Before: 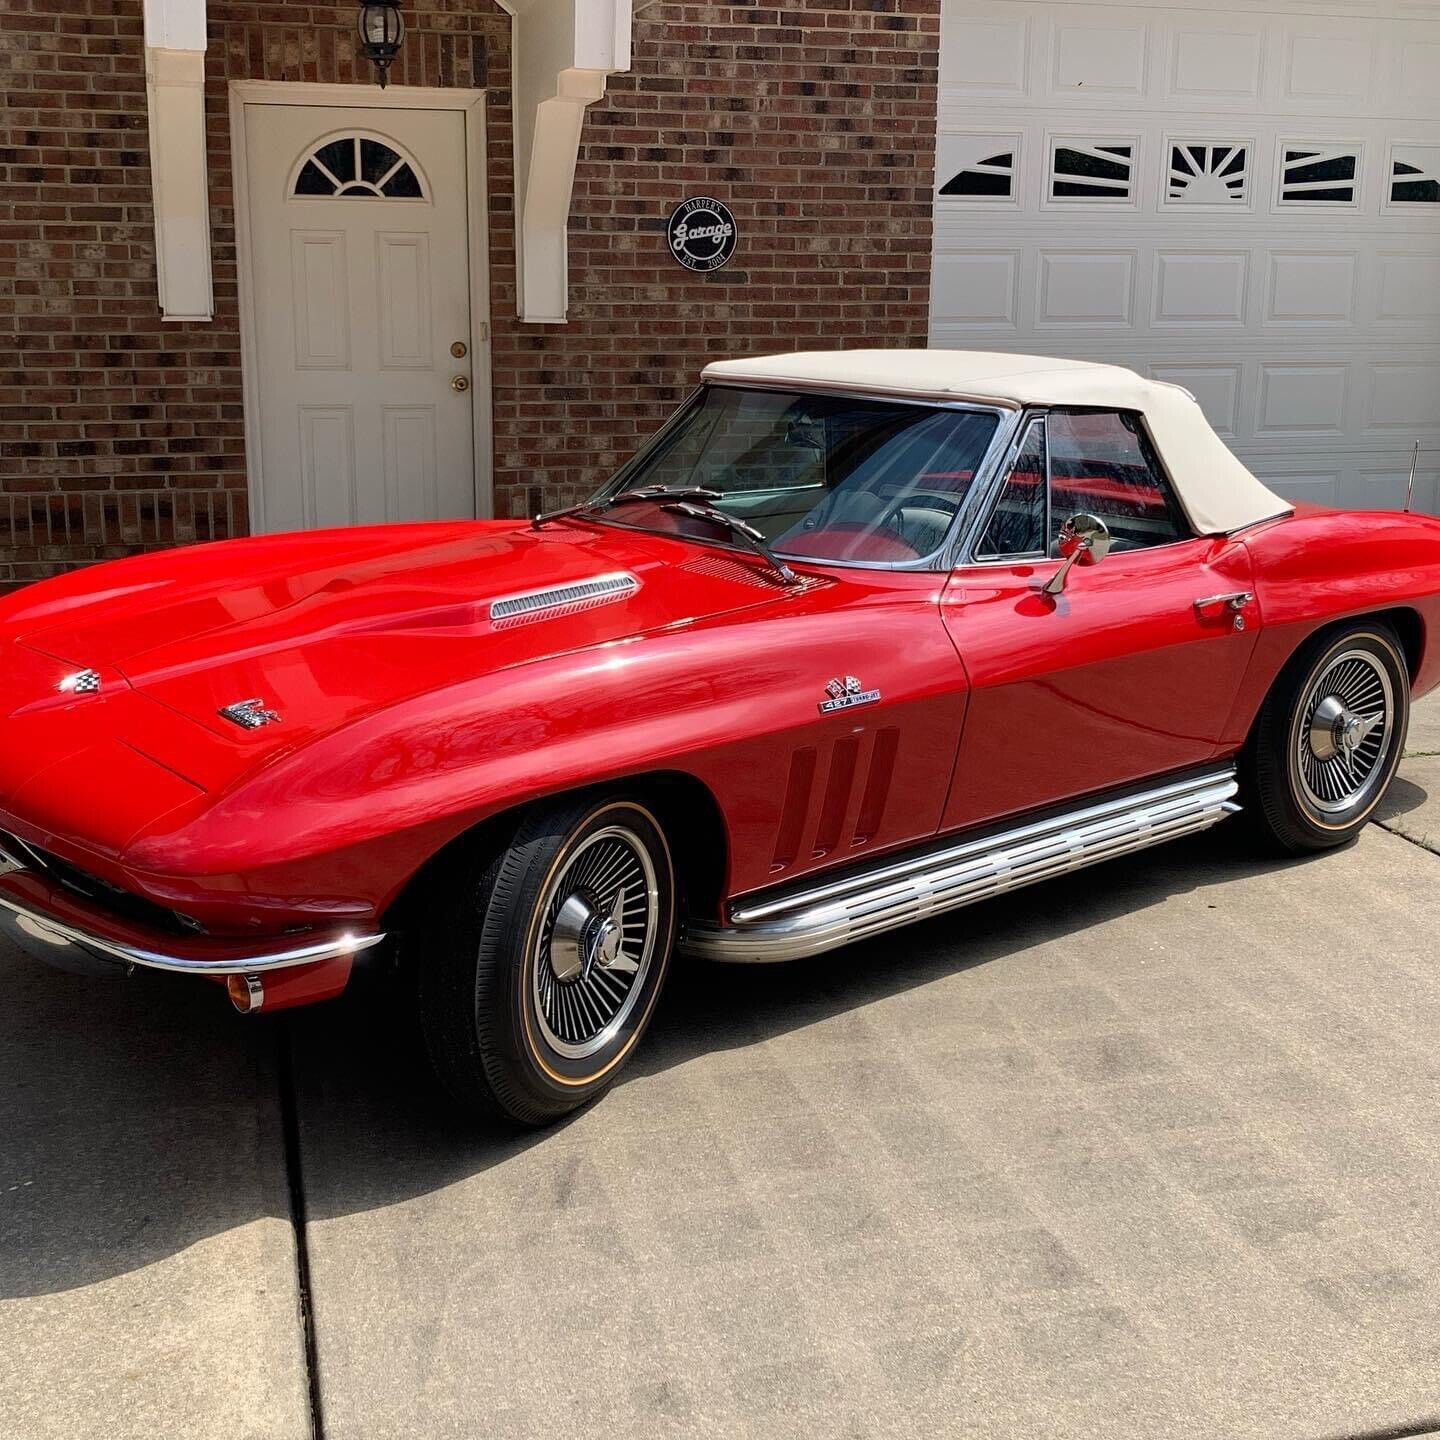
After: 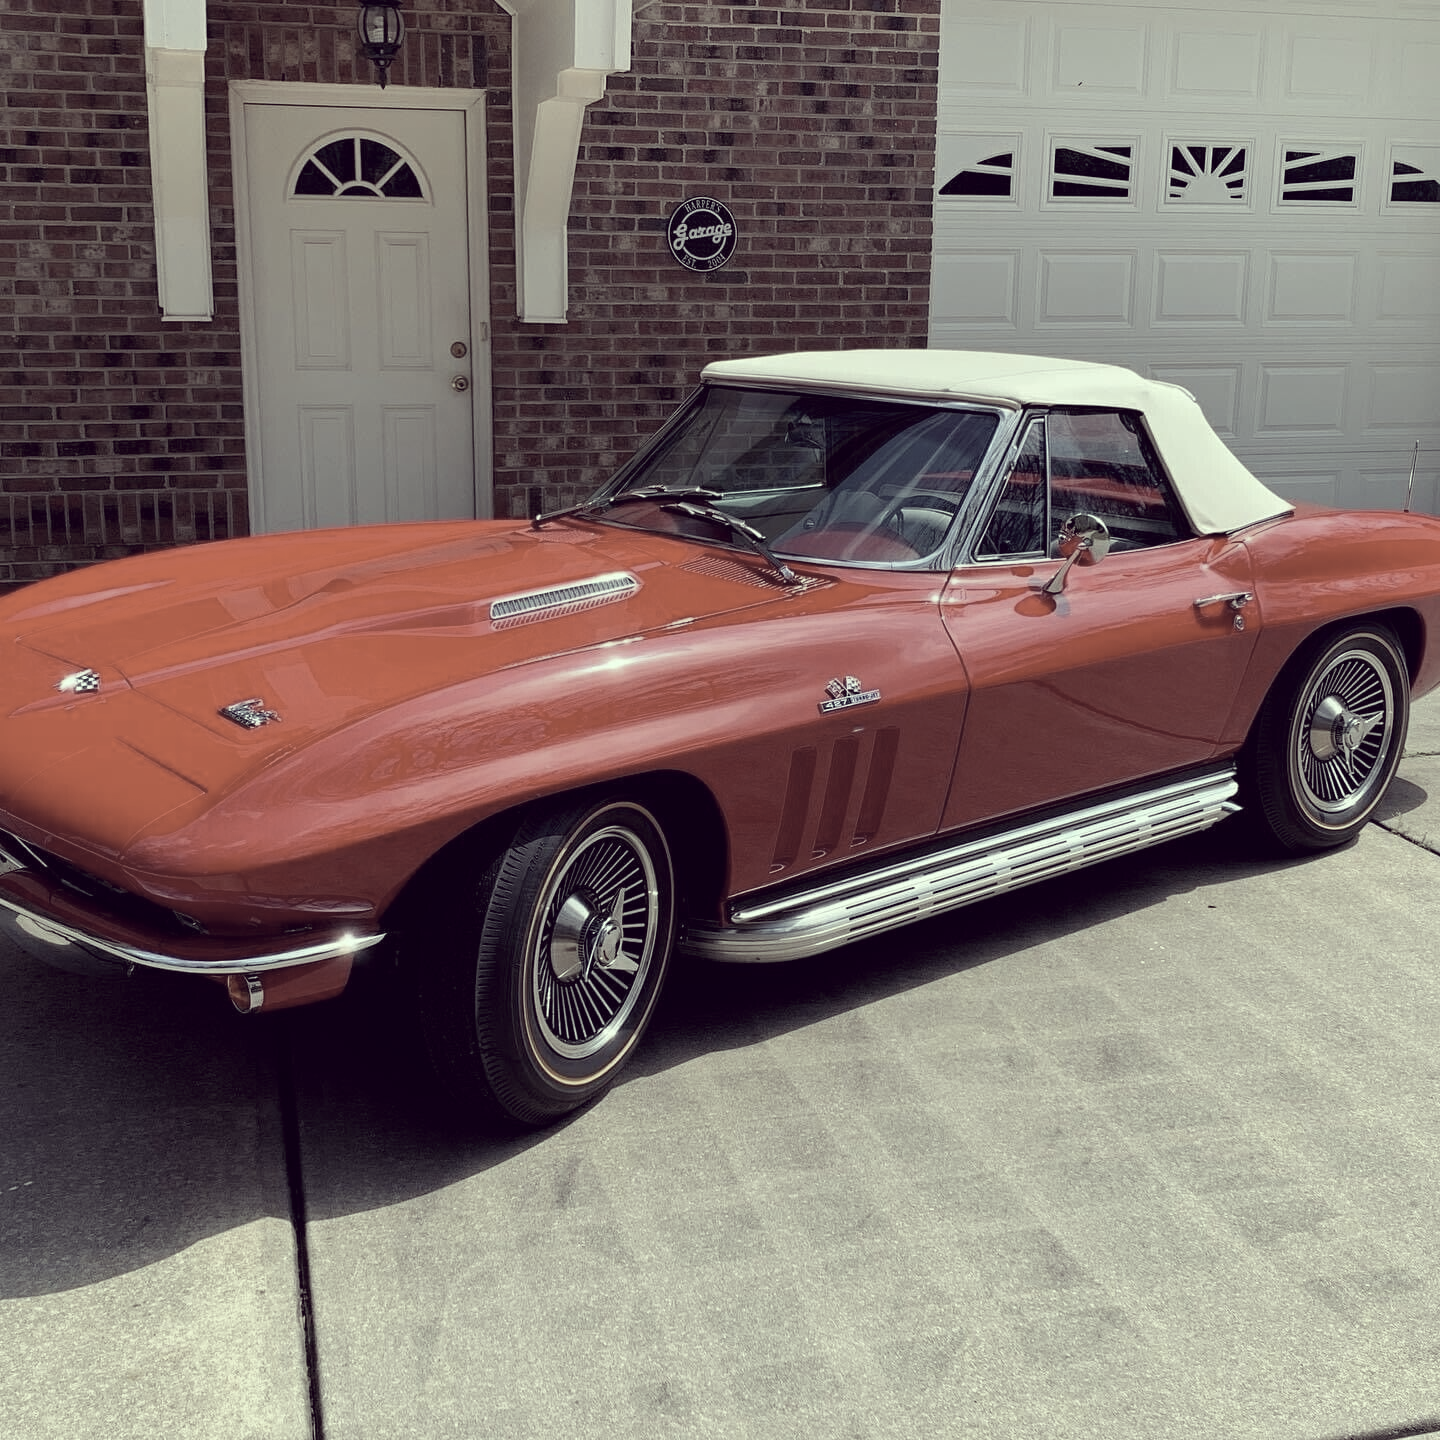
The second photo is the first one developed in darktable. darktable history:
color correction: highlights a* -20.65, highlights b* 20.14, shadows a* 19.33, shadows b* -21.23, saturation 0.417
